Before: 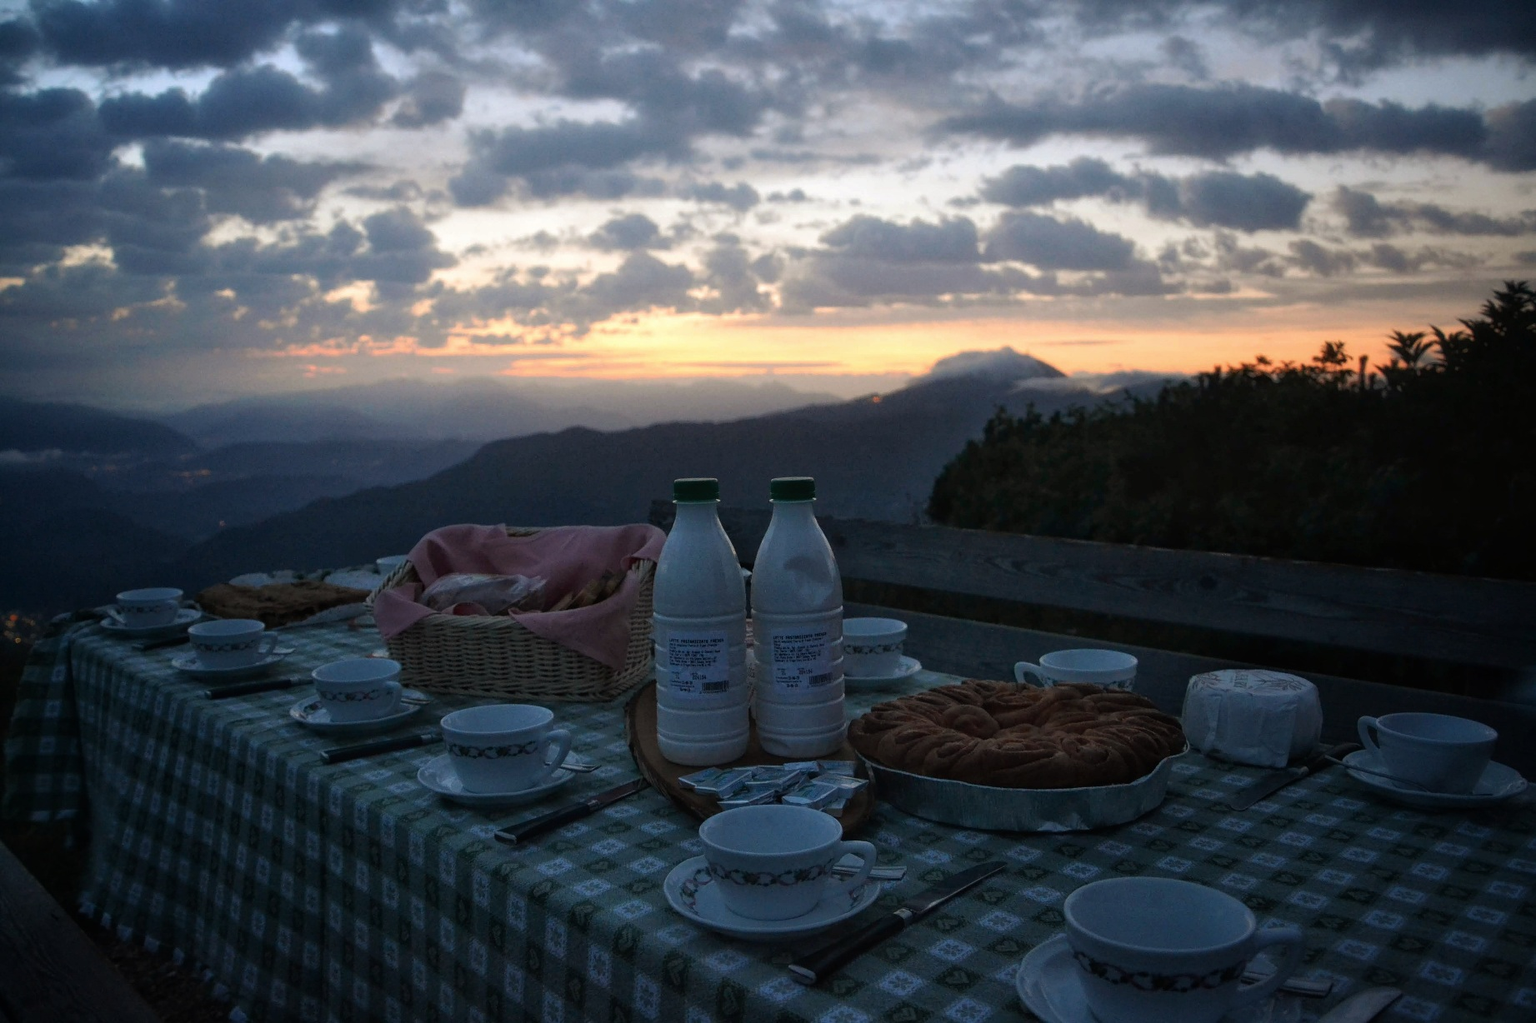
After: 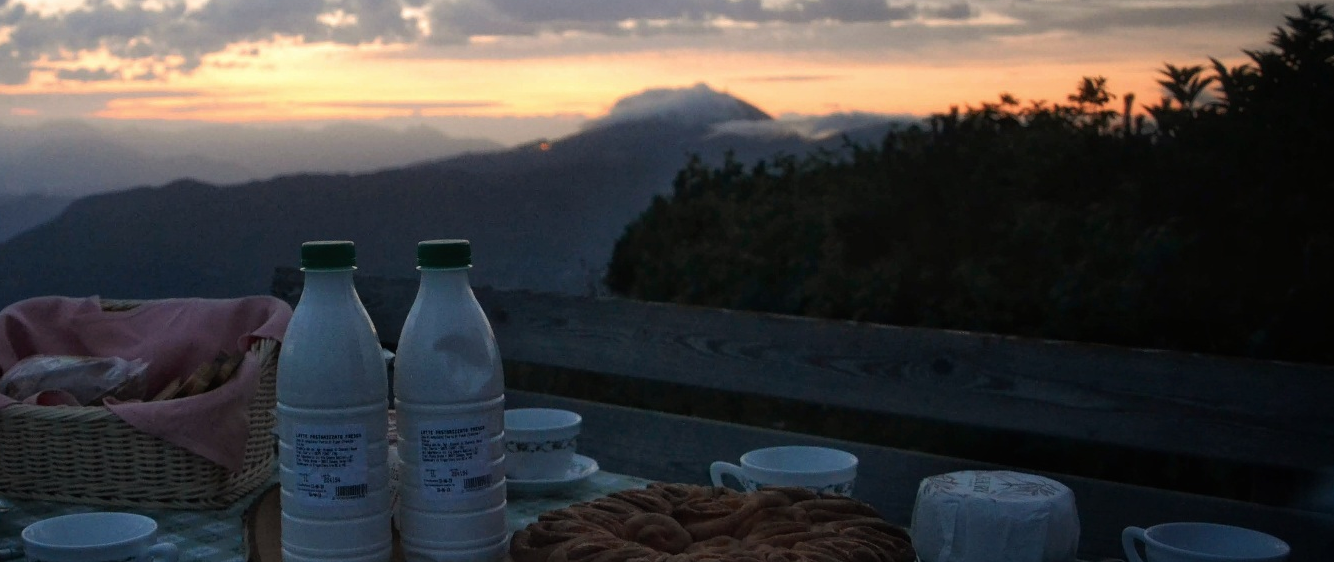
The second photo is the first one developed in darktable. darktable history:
crop and rotate: left 27.602%, top 27.155%, bottom 27.033%
